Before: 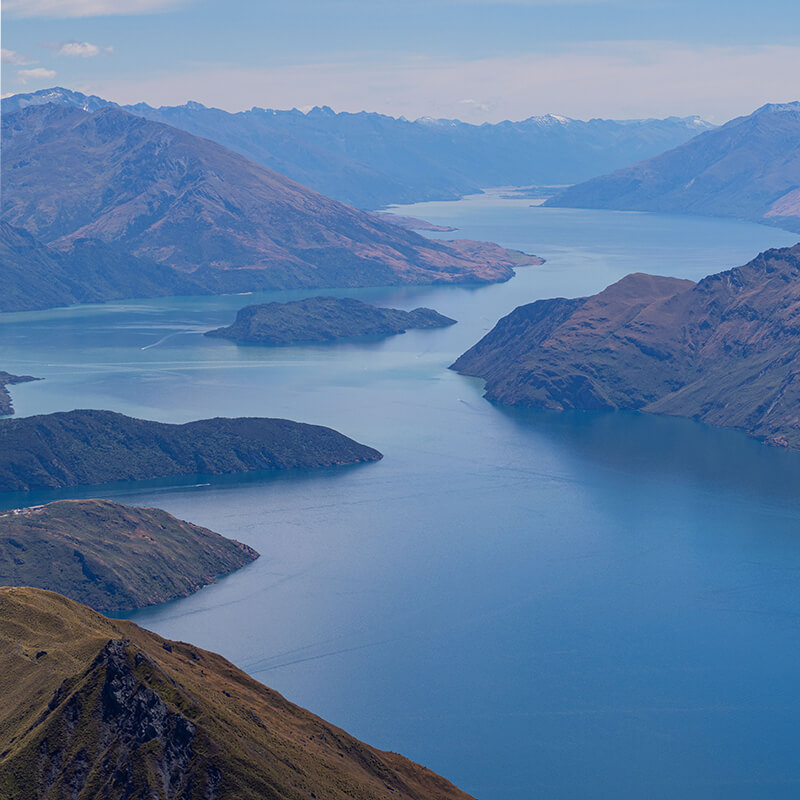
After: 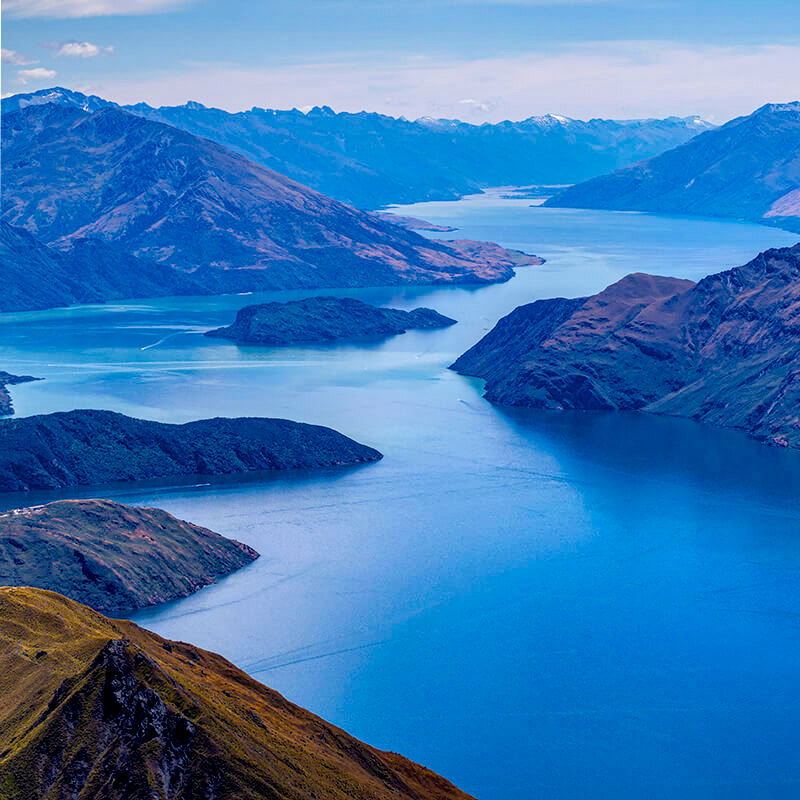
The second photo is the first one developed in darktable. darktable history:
color balance rgb: linear chroma grading › global chroma 15.19%, perceptual saturation grading › global saturation 54.205%, perceptual saturation grading › highlights -50.559%, perceptual saturation grading › mid-tones 39.727%, perceptual saturation grading › shadows 30.964%, global vibrance 20%
local contrast: highlights 17%, detail 188%
